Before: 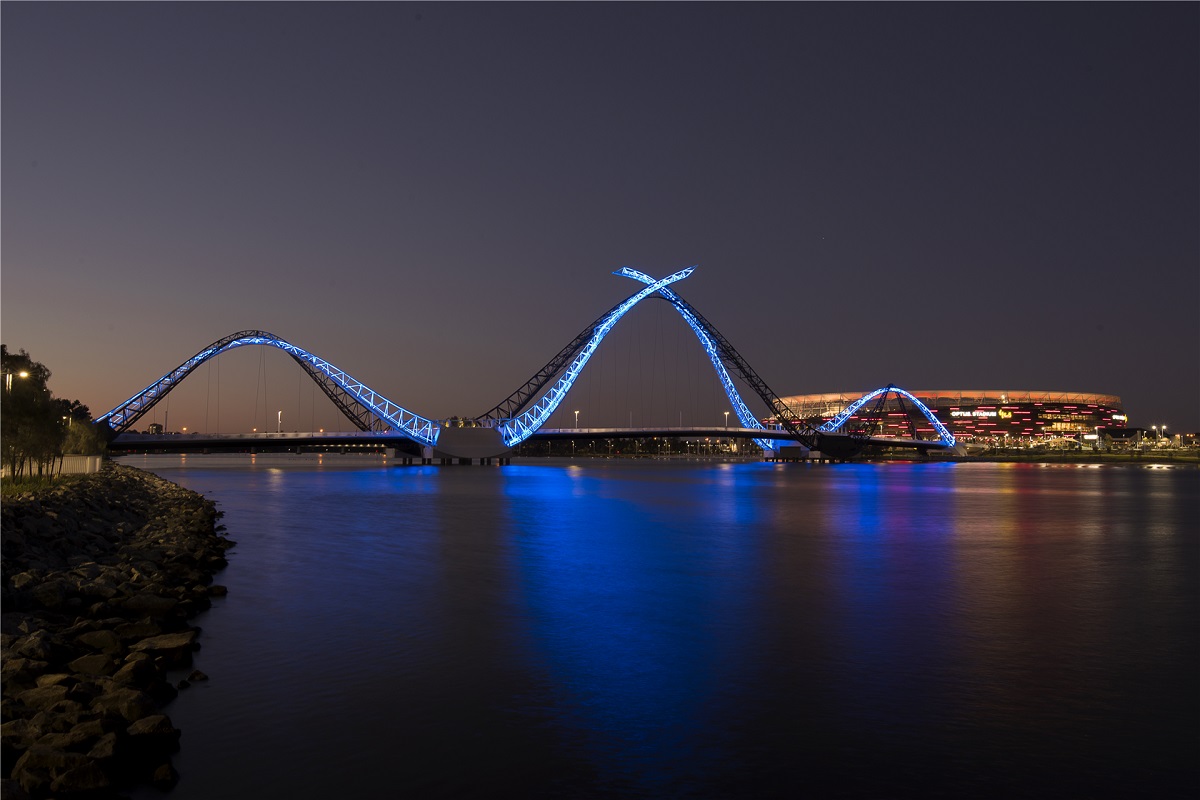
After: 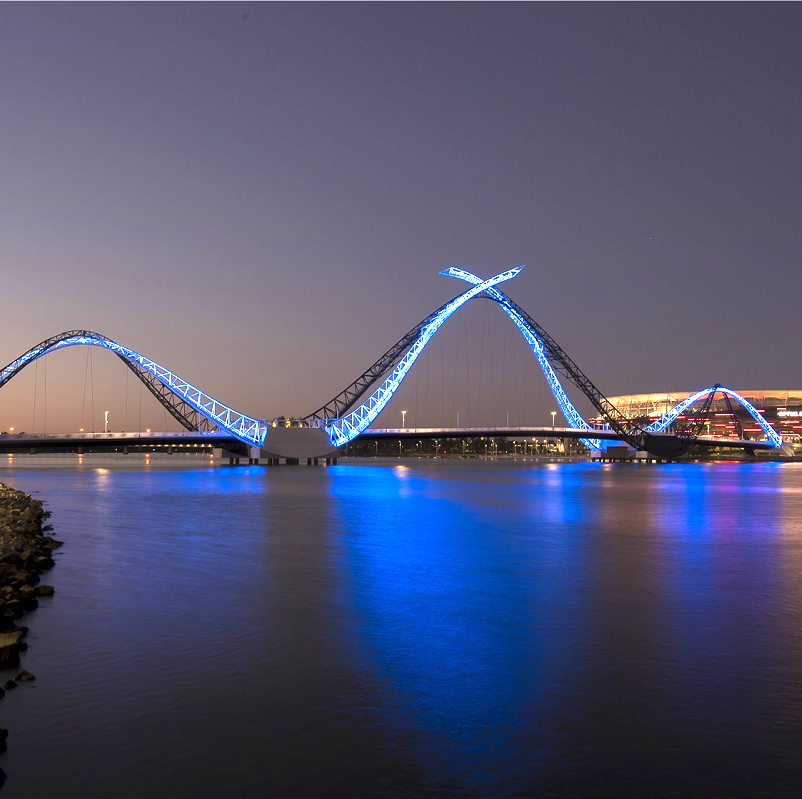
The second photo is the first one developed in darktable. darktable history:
exposure: exposure 1.502 EV, compensate highlight preservation false
crop and rotate: left 14.464%, right 18.647%
